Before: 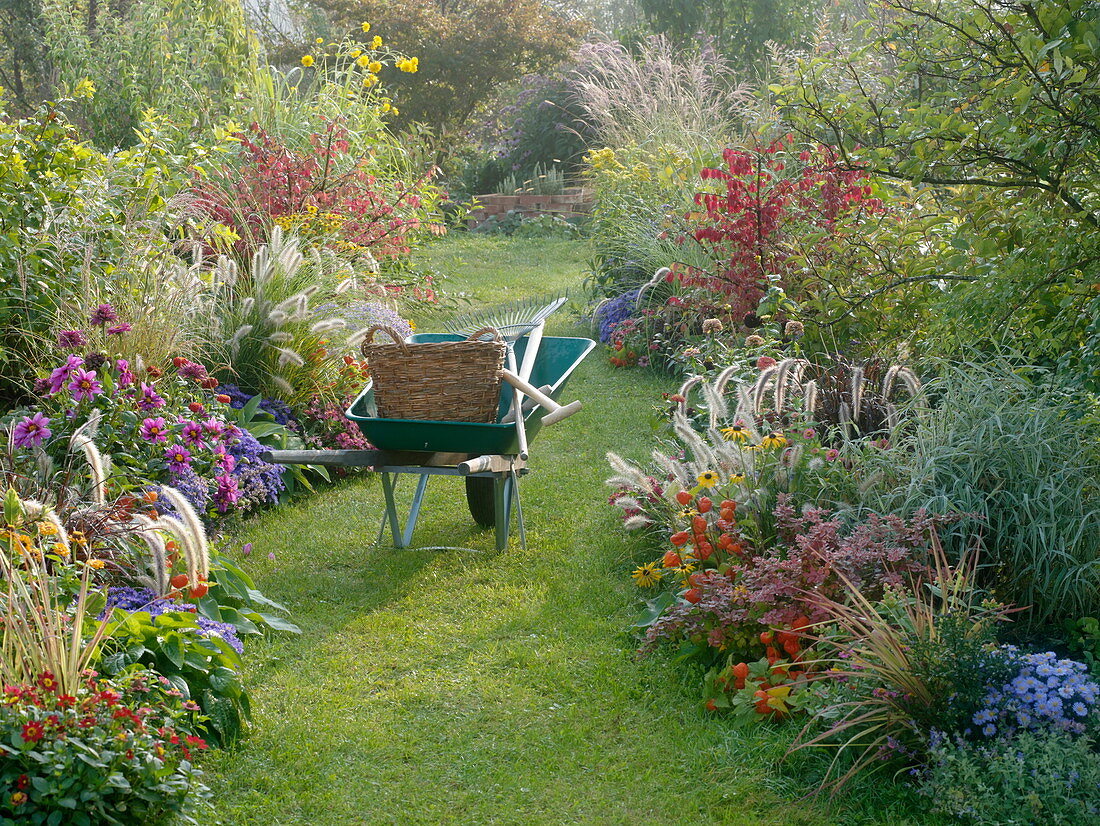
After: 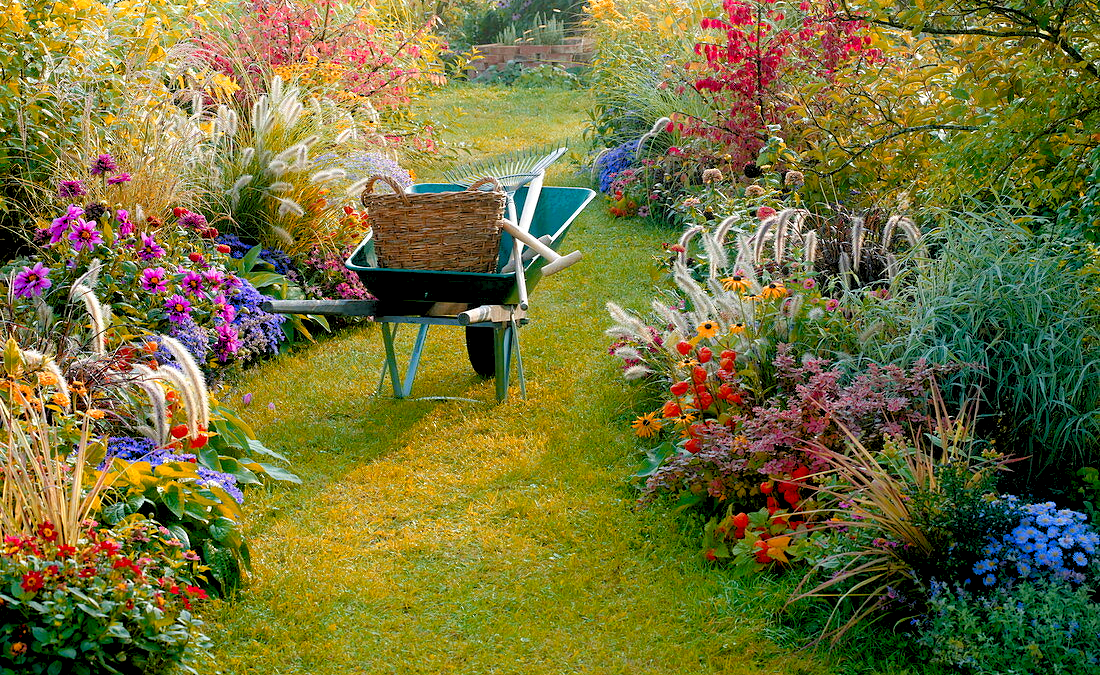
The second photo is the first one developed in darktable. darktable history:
levels: black 0.107%, levels [0.072, 0.414, 0.976]
haze removal: compatibility mode true, adaptive false
shadows and highlights: shadows -20.75, highlights 99.49, soften with gaussian
color zones: curves: ch2 [(0, 0.5) (0.143, 0.5) (0.286, 0.416) (0.429, 0.5) (0.571, 0.5) (0.714, 0.5) (0.857, 0.5) (1, 0.5)]
contrast brightness saturation: brightness -0.212, saturation 0.078
crop and rotate: top 18.231%
